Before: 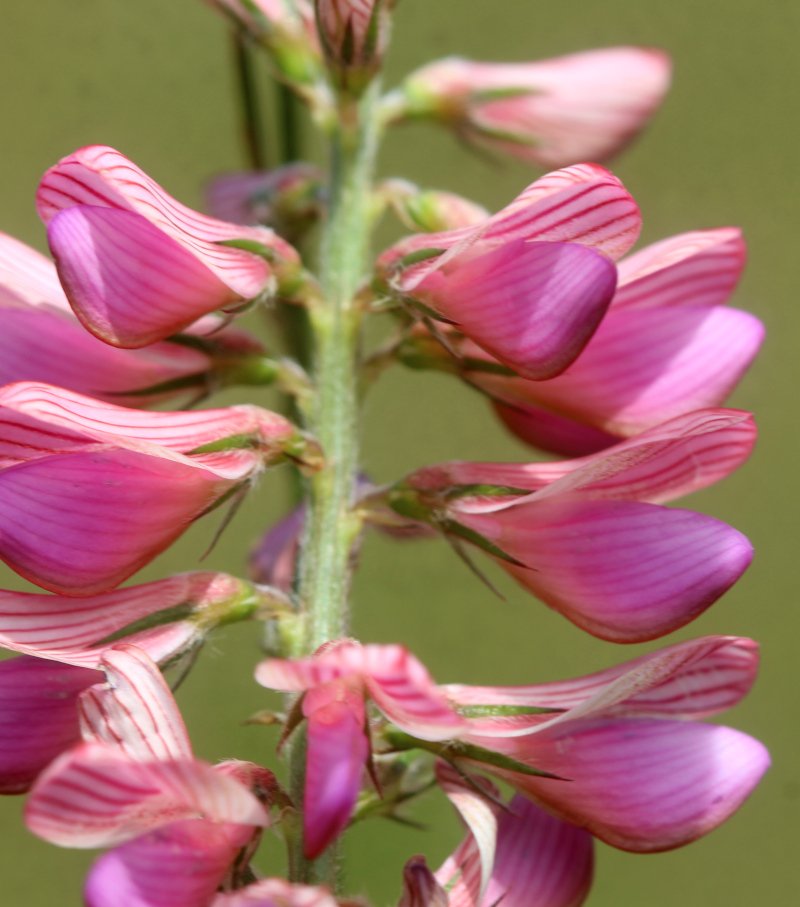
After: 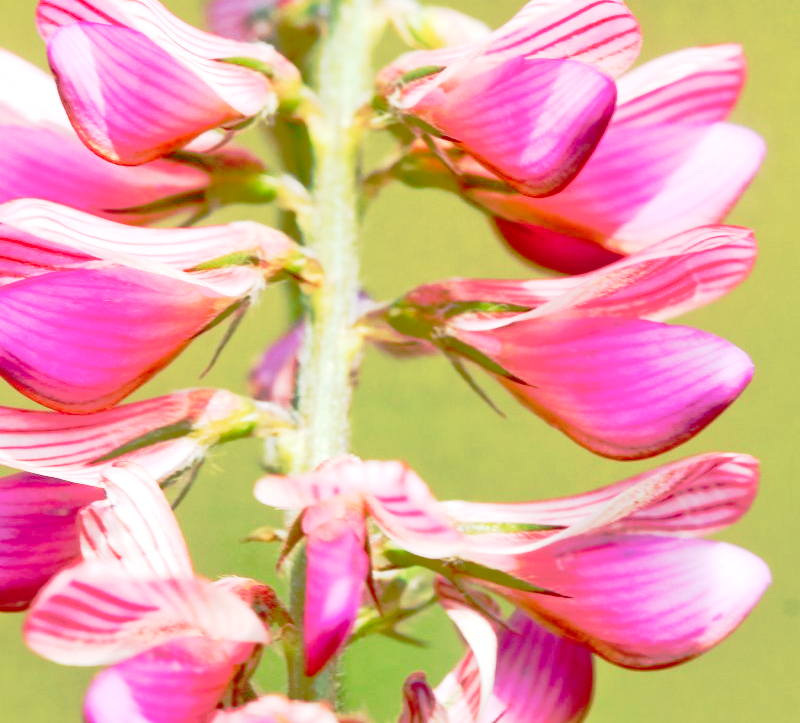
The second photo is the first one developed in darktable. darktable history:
tone equalizer: -7 EV 0.153 EV, -6 EV 0.565 EV, -5 EV 1.14 EV, -4 EV 1.3 EV, -3 EV 1.14 EV, -2 EV 0.6 EV, -1 EV 0.156 EV
crop and rotate: top 20.232%
exposure: black level correction 0.001, exposure 0.962 EV, compensate exposure bias true, compensate highlight preservation false
tone curve: curves: ch0 [(0, 0) (0.081, 0.033) (0.192, 0.124) (0.283, 0.238) (0.407, 0.476) (0.495, 0.521) (0.661, 0.756) (0.788, 0.87) (1, 0.951)]; ch1 [(0, 0) (0.161, 0.092) (0.35, 0.33) (0.392, 0.392) (0.427, 0.426) (0.479, 0.472) (0.505, 0.497) (0.521, 0.524) (0.567, 0.56) (0.583, 0.592) (0.625, 0.627) (0.678, 0.733) (1, 1)]; ch2 [(0, 0) (0.346, 0.362) (0.404, 0.427) (0.502, 0.499) (0.531, 0.523) (0.544, 0.561) (0.58, 0.59) (0.629, 0.642) (0.717, 0.678) (1, 1)], preserve colors none
